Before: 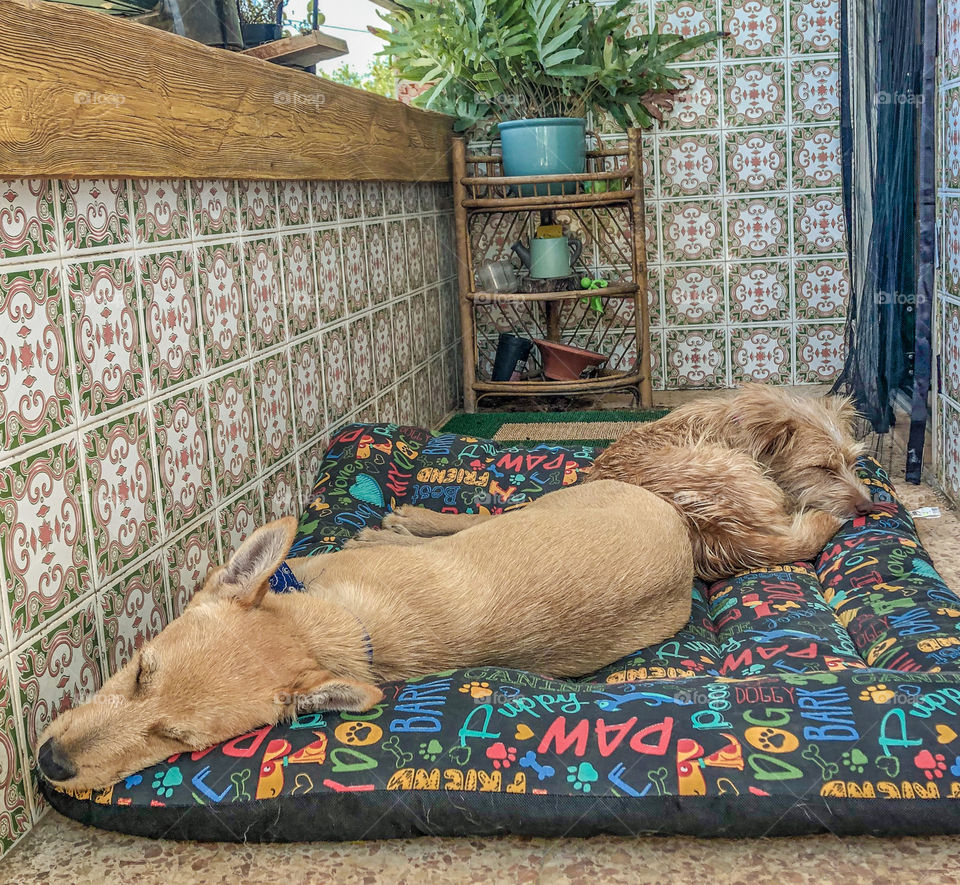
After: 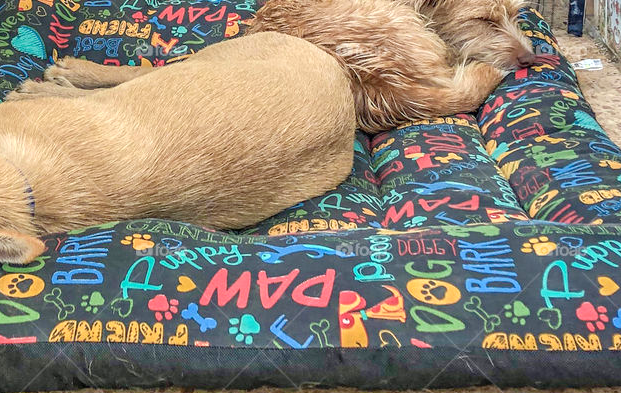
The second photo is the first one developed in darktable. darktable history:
crop and rotate: left 35.231%, top 50.642%, bottom 4.916%
levels: levels [0, 0.435, 0.917]
